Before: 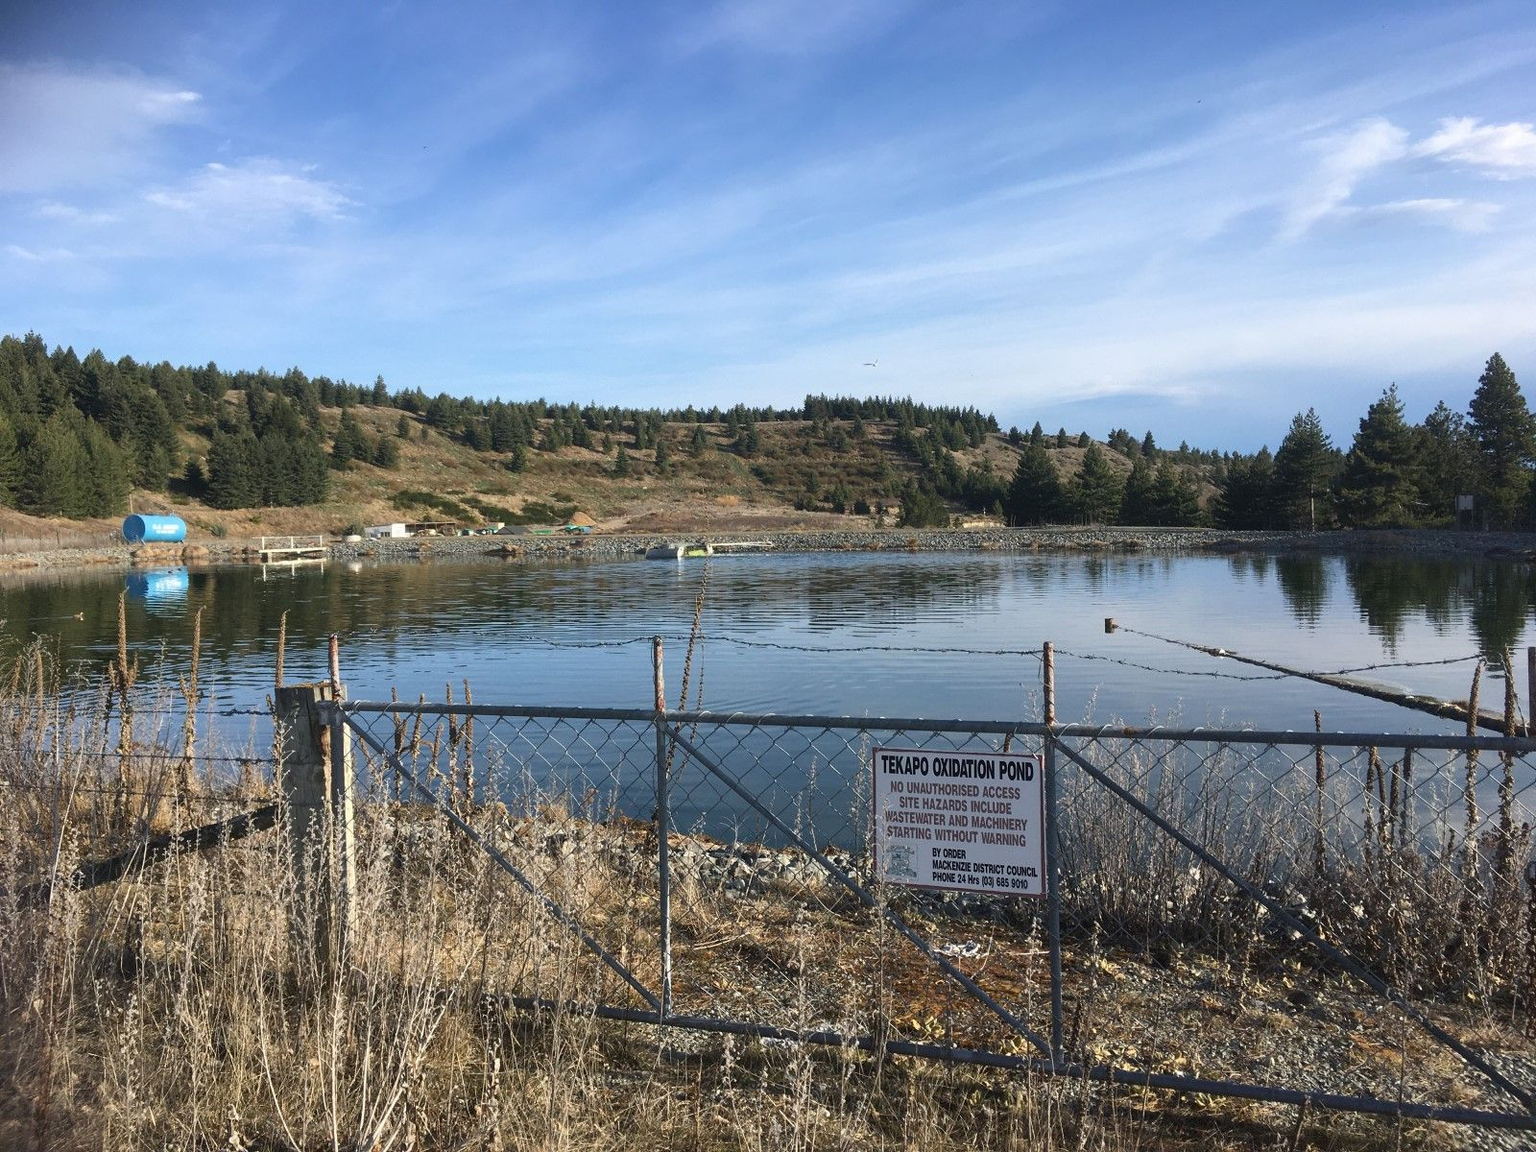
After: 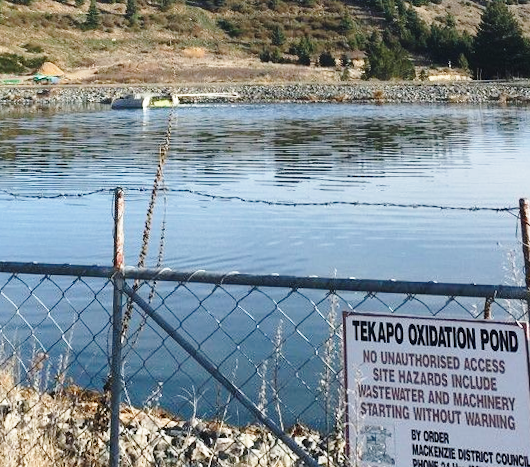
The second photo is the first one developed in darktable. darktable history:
crop: left 30%, top 30%, right 30%, bottom 30%
base curve: curves: ch0 [(0, 0) (0.028, 0.03) (0.121, 0.232) (0.46, 0.748) (0.859, 0.968) (1, 1)], preserve colors none
color balance: on, module defaults
rotate and perspective: rotation 0.72°, lens shift (vertical) -0.352, lens shift (horizontal) -0.051, crop left 0.152, crop right 0.859, crop top 0.019, crop bottom 0.964
